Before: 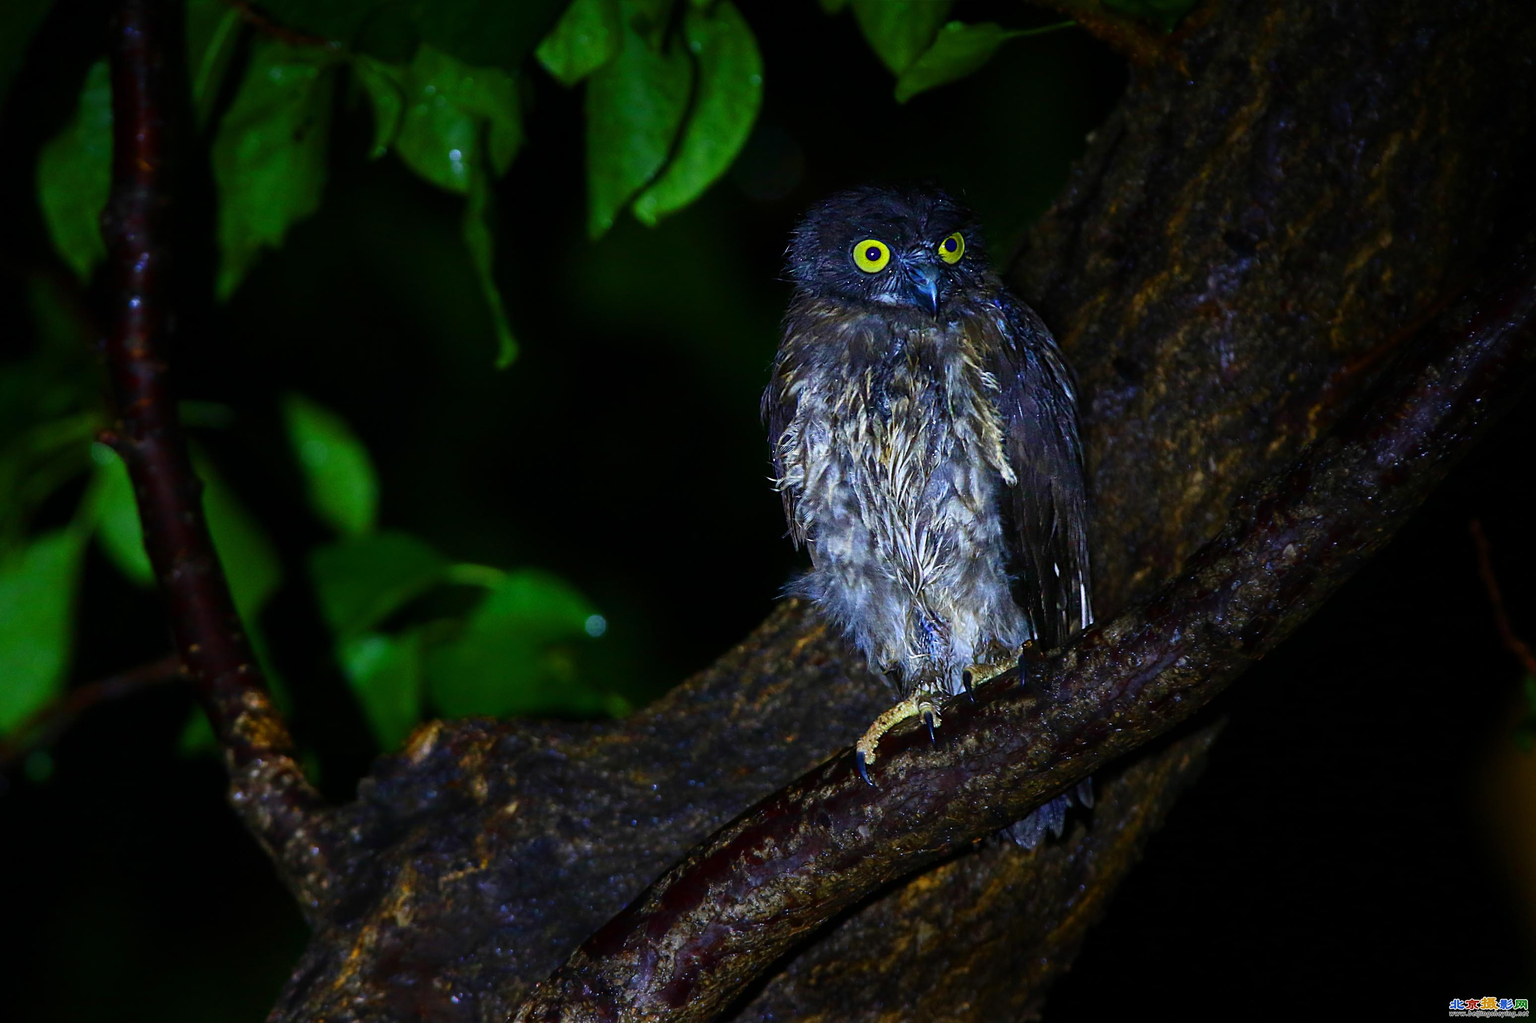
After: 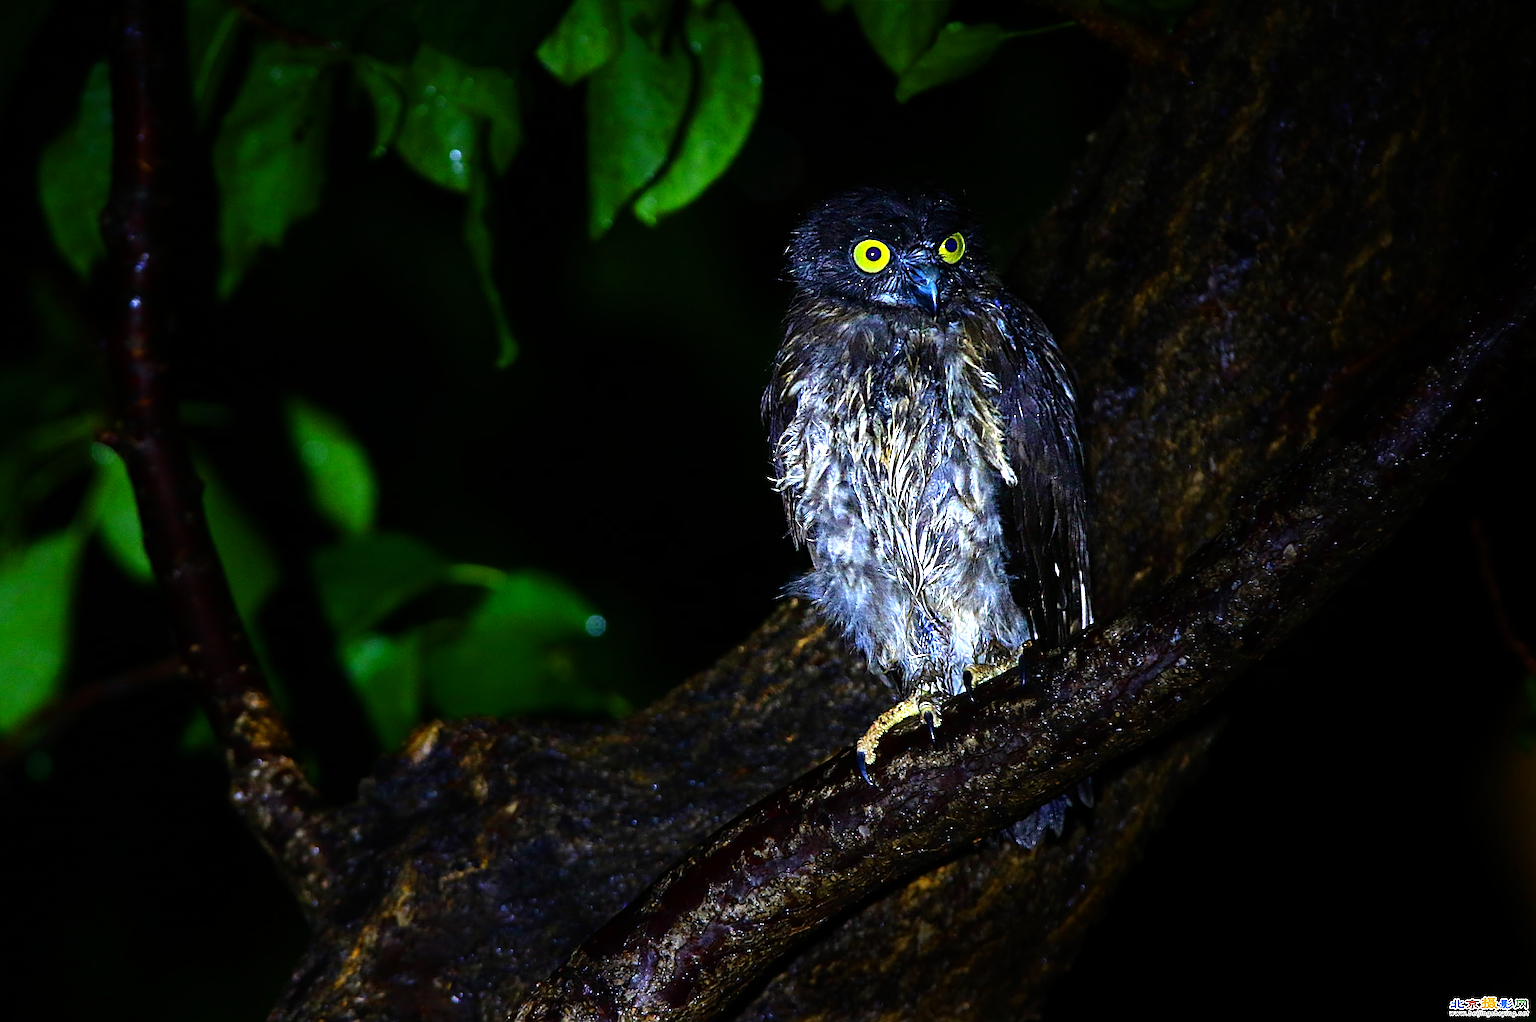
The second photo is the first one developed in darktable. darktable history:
tone equalizer: -8 EV -1.06 EV, -7 EV -1.02 EV, -6 EV -0.866 EV, -5 EV -0.588 EV, -3 EV 0.597 EV, -2 EV 0.851 EV, -1 EV 0.992 EV, +0 EV 1.08 EV
sharpen: on, module defaults
haze removal: adaptive false
